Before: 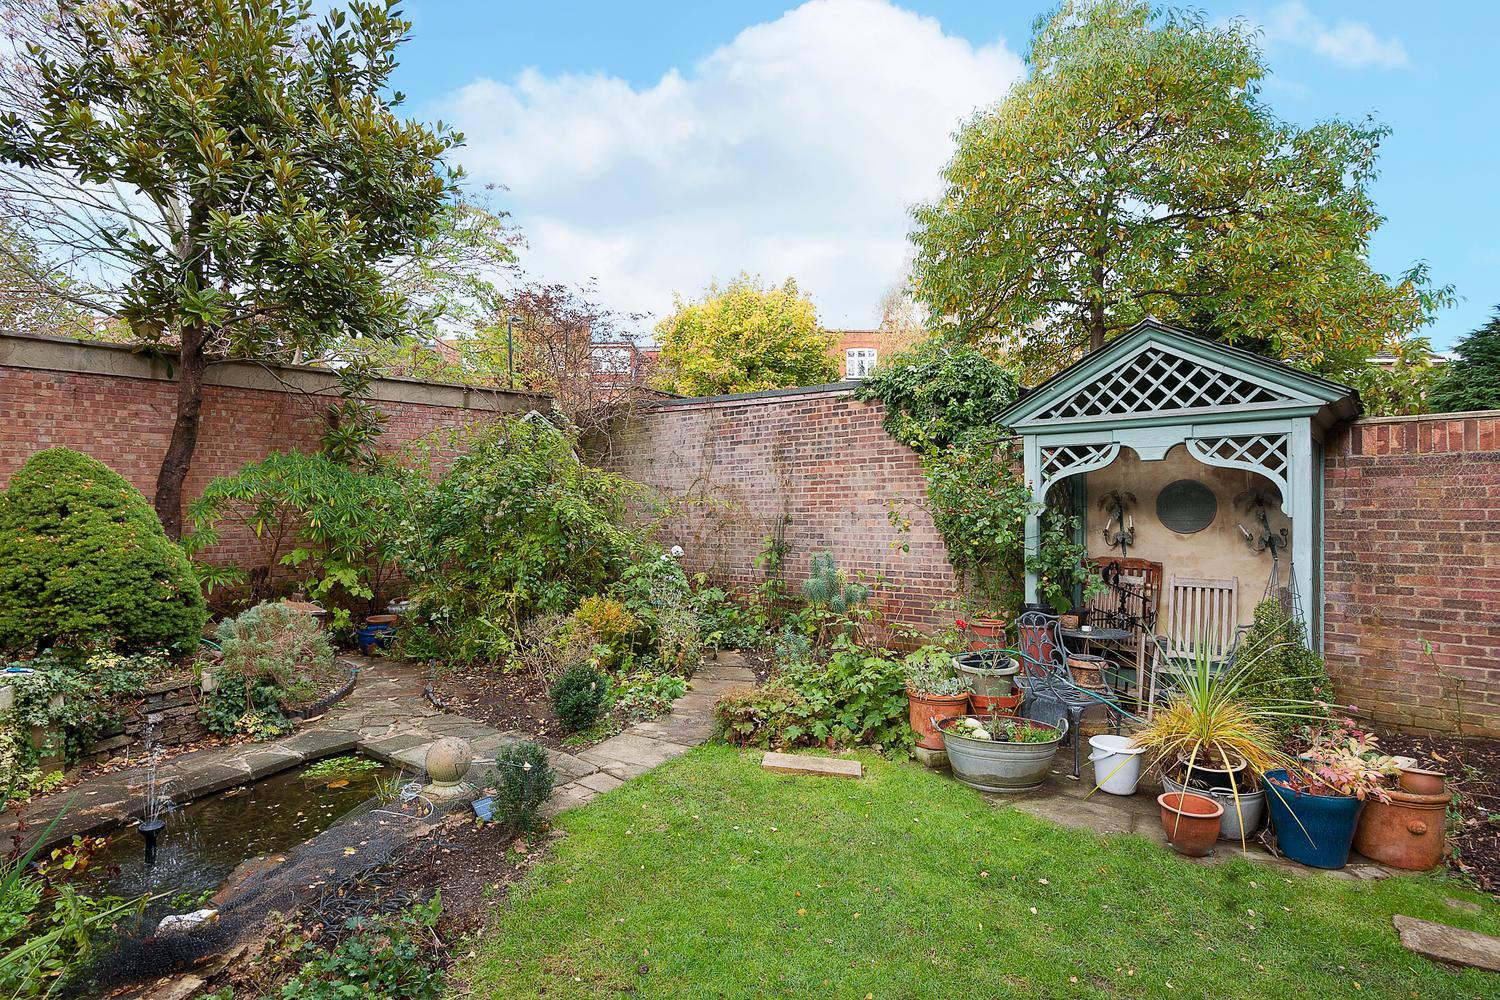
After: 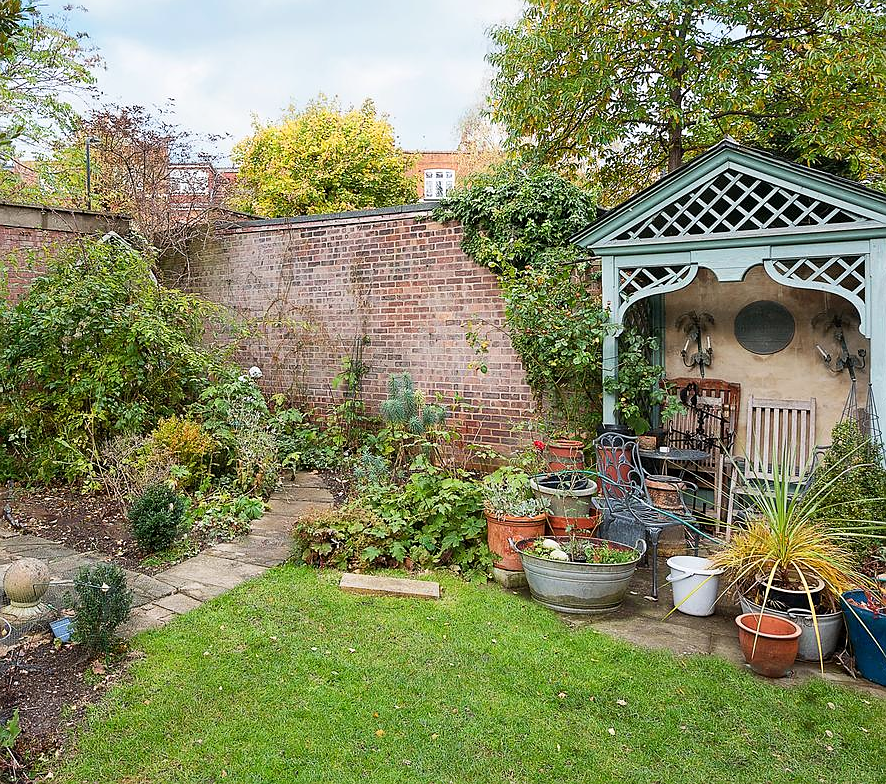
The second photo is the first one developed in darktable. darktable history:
tone curve: curves: ch0 [(0, 0) (0.003, 0.003) (0.011, 0.011) (0.025, 0.026) (0.044, 0.046) (0.069, 0.071) (0.1, 0.103) (0.136, 0.14) (0.177, 0.183) (0.224, 0.231) (0.277, 0.286) (0.335, 0.346) (0.399, 0.412) (0.468, 0.483) (0.543, 0.56) (0.623, 0.643) (0.709, 0.732) (0.801, 0.826) (0.898, 0.917) (1, 1)], preserve colors none
sharpen: radius 1.038
crop and rotate: left 28.178%, top 17.902%, right 12.74%, bottom 3.604%
